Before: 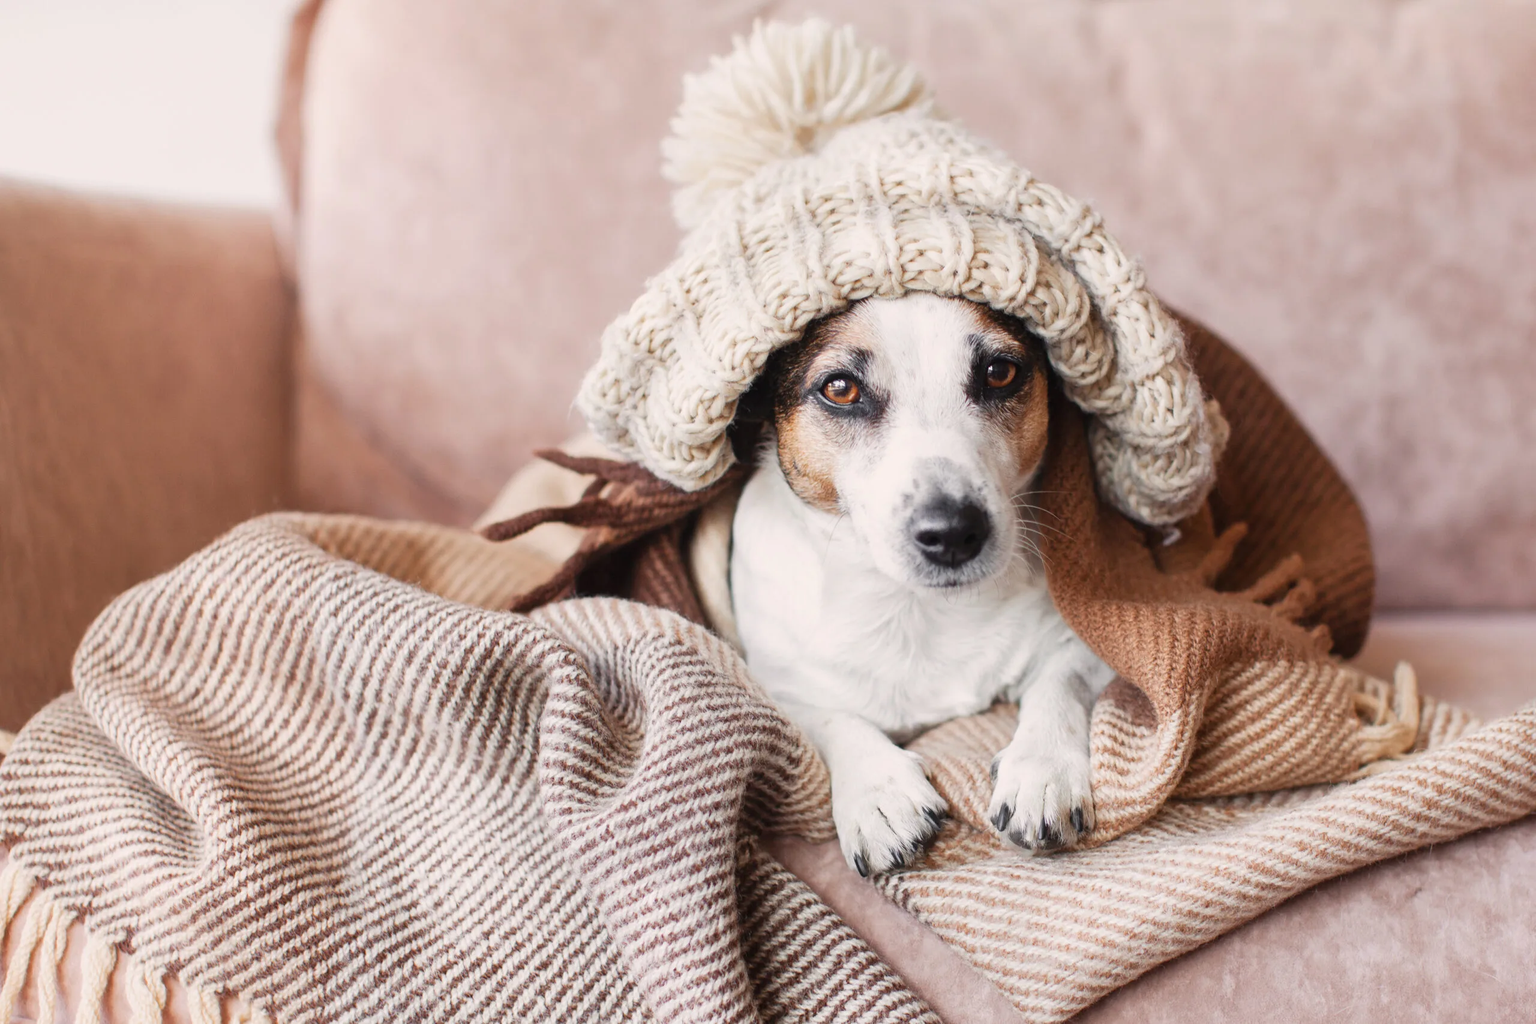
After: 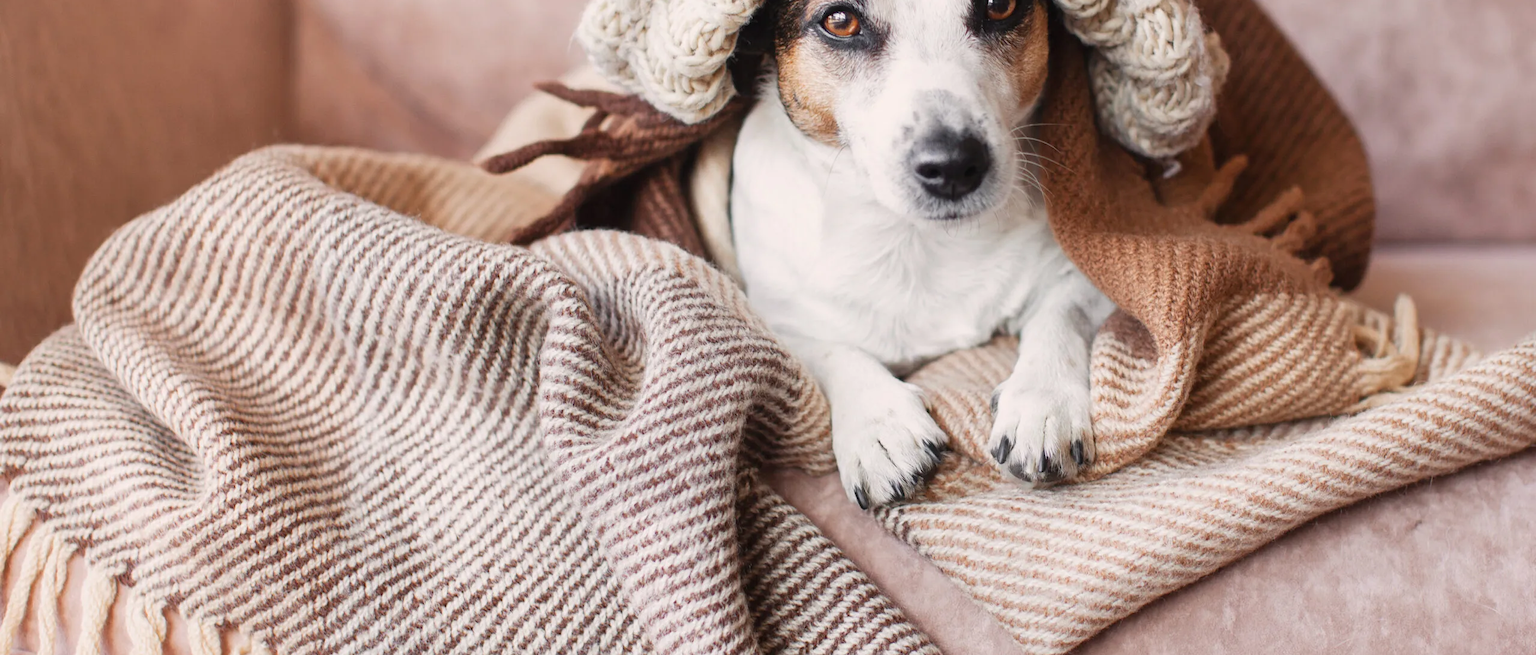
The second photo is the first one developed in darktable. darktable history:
crop and rotate: top 35.935%
